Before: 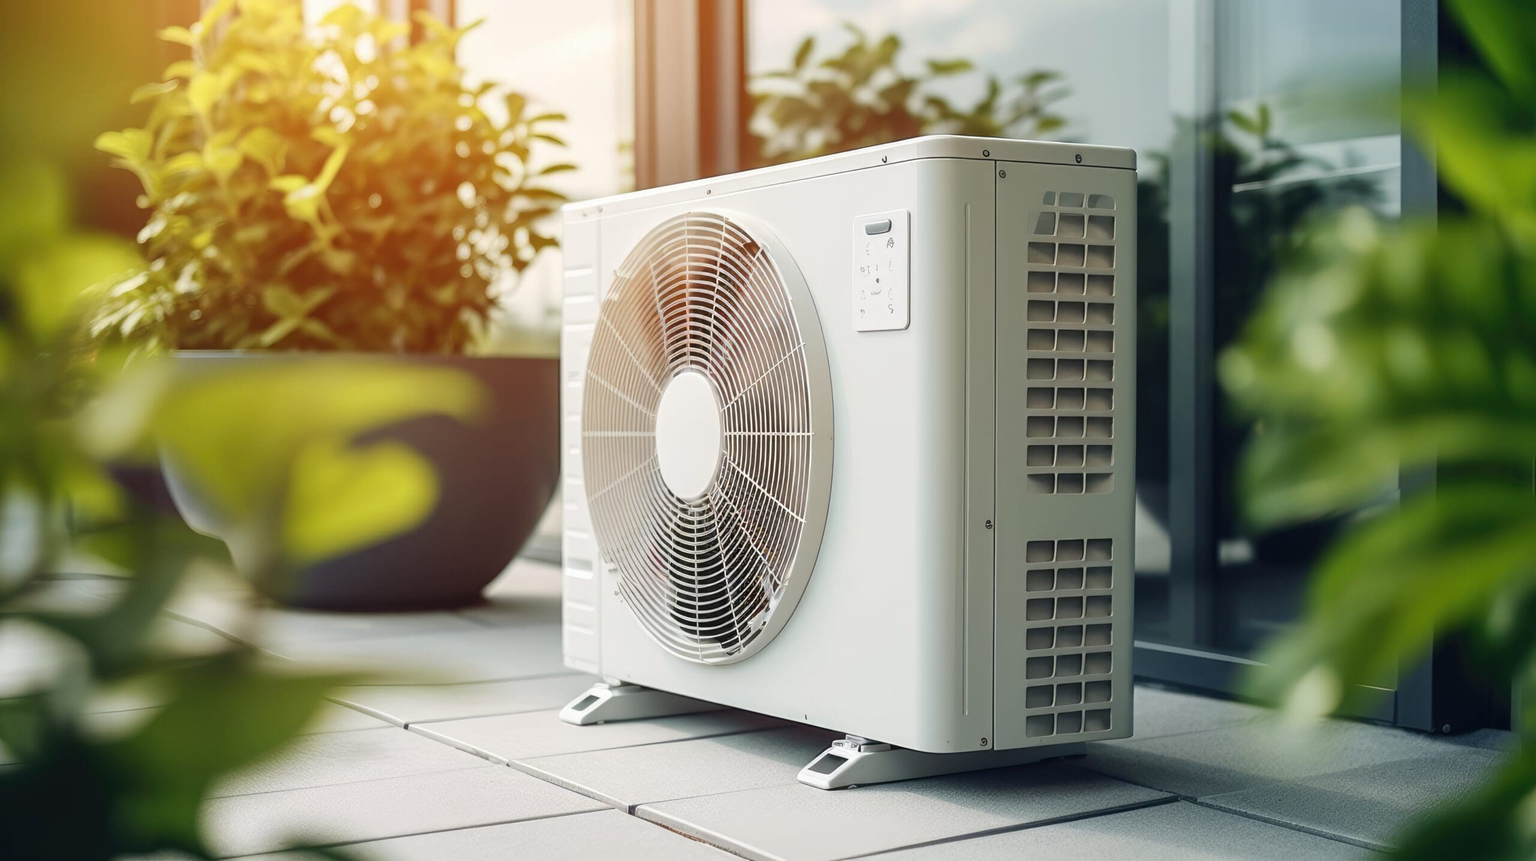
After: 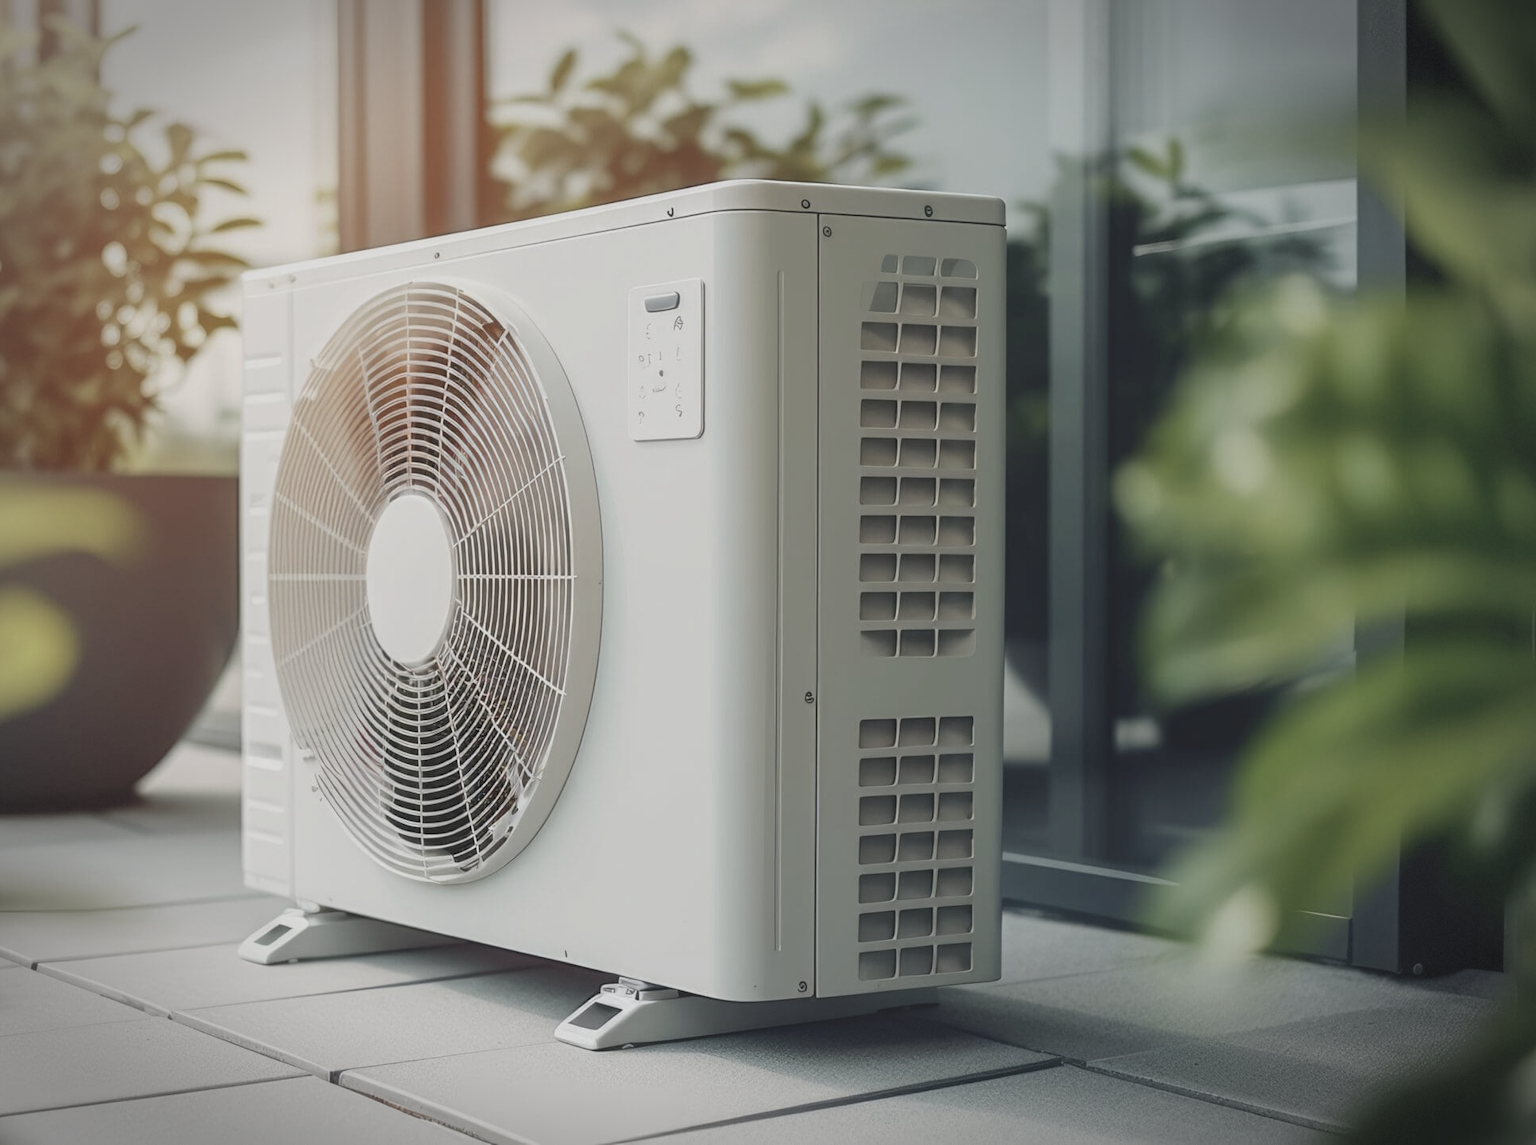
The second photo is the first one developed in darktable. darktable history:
contrast brightness saturation: contrast -0.241, saturation -0.437
crop and rotate: left 24.805%
vignetting: automatic ratio true, dithering 8-bit output
